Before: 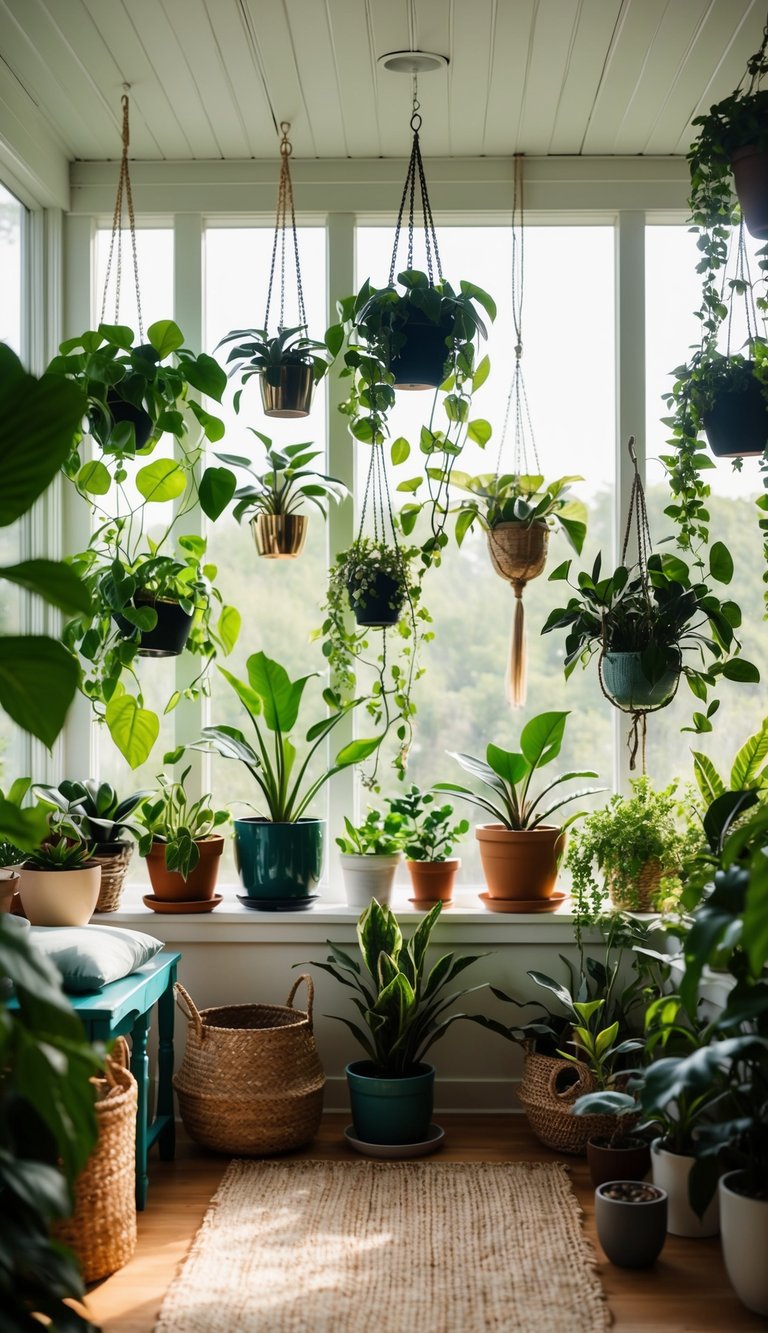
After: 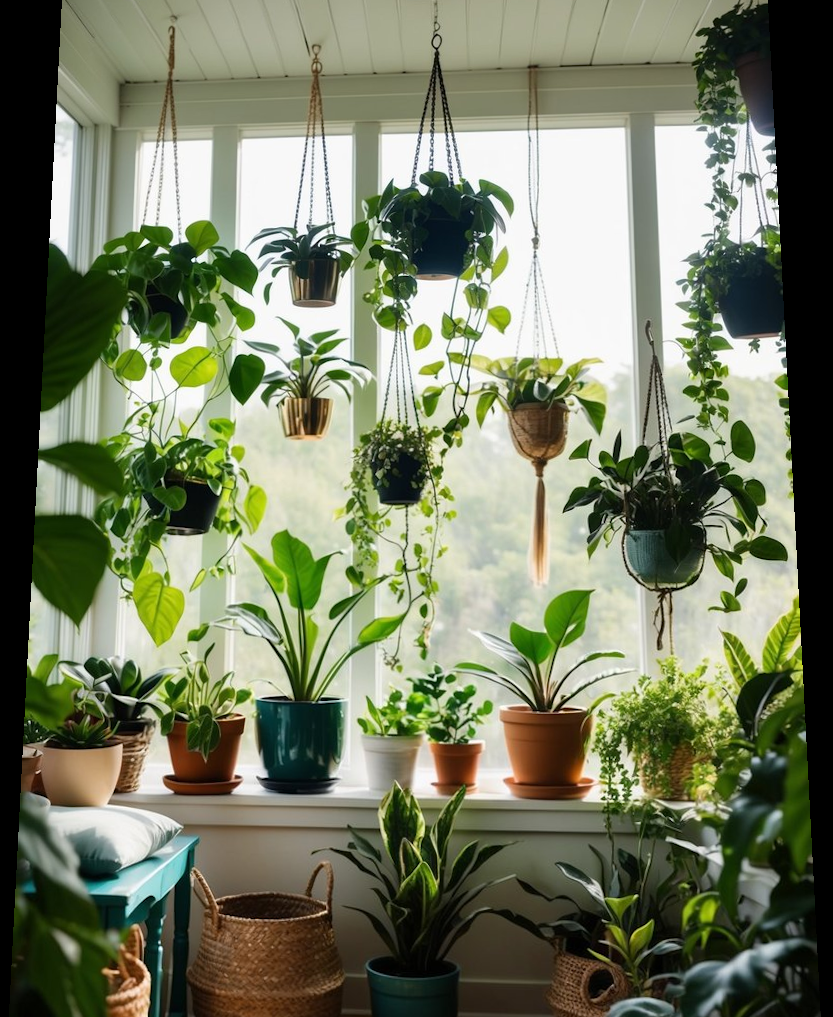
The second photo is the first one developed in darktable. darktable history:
crop: left 0.387%, top 5.469%, bottom 19.809%
rotate and perspective: rotation 0.128°, lens shift (vertical) -0.181, lens shift (horizontal) -0.044, shear 0.001, automatic cropping off
